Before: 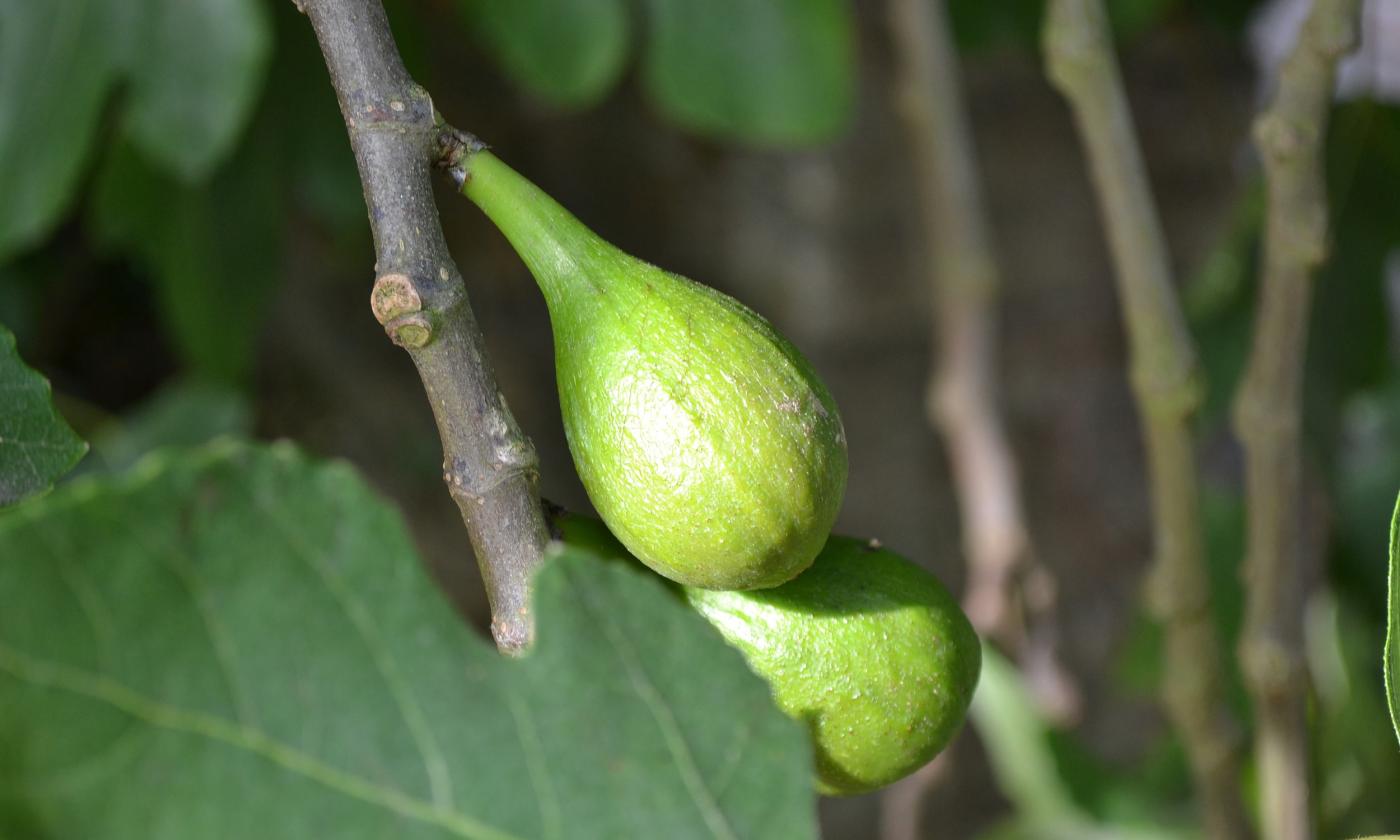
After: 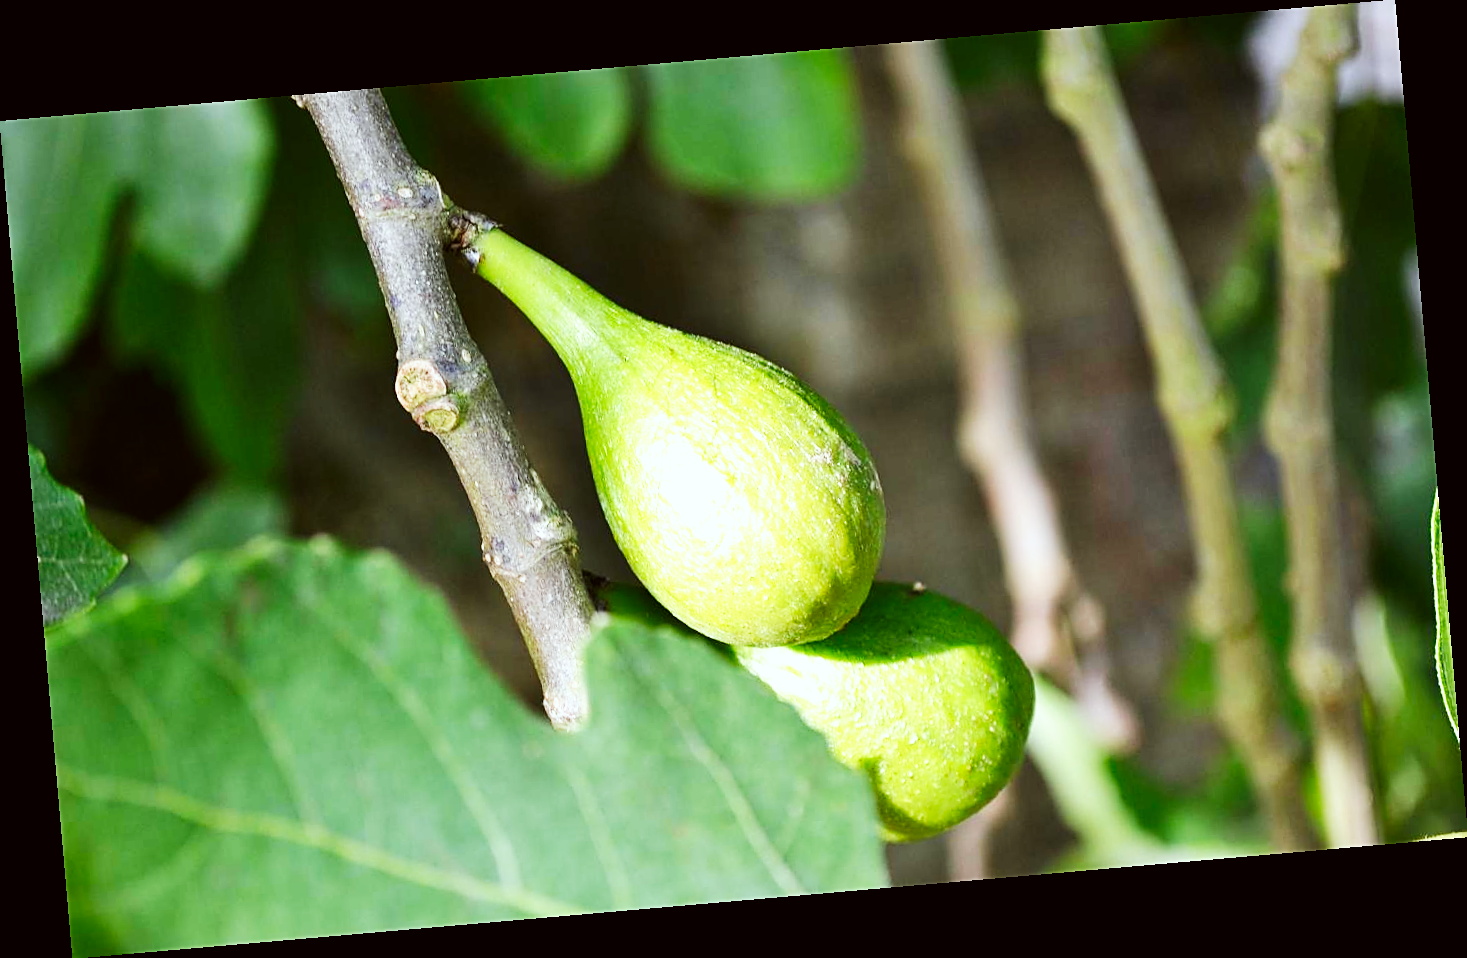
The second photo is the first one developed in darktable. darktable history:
rotate and perspective: rotation -4.98°, automatic cropping off
color correction: highlights a* -2.73, highlights b* -2.09, shadows a* 2.41, shadows b* 2.73
sharpen: on, module defaults
base curve: curves: ch0 [(0, 0) (0.007, 0.004) (0.027, 0.03) (0.046, 0.07) (0.207, 0.54) (0.442, 0.872) (0.673, 0.972) (1, 1)], preserve colors none
